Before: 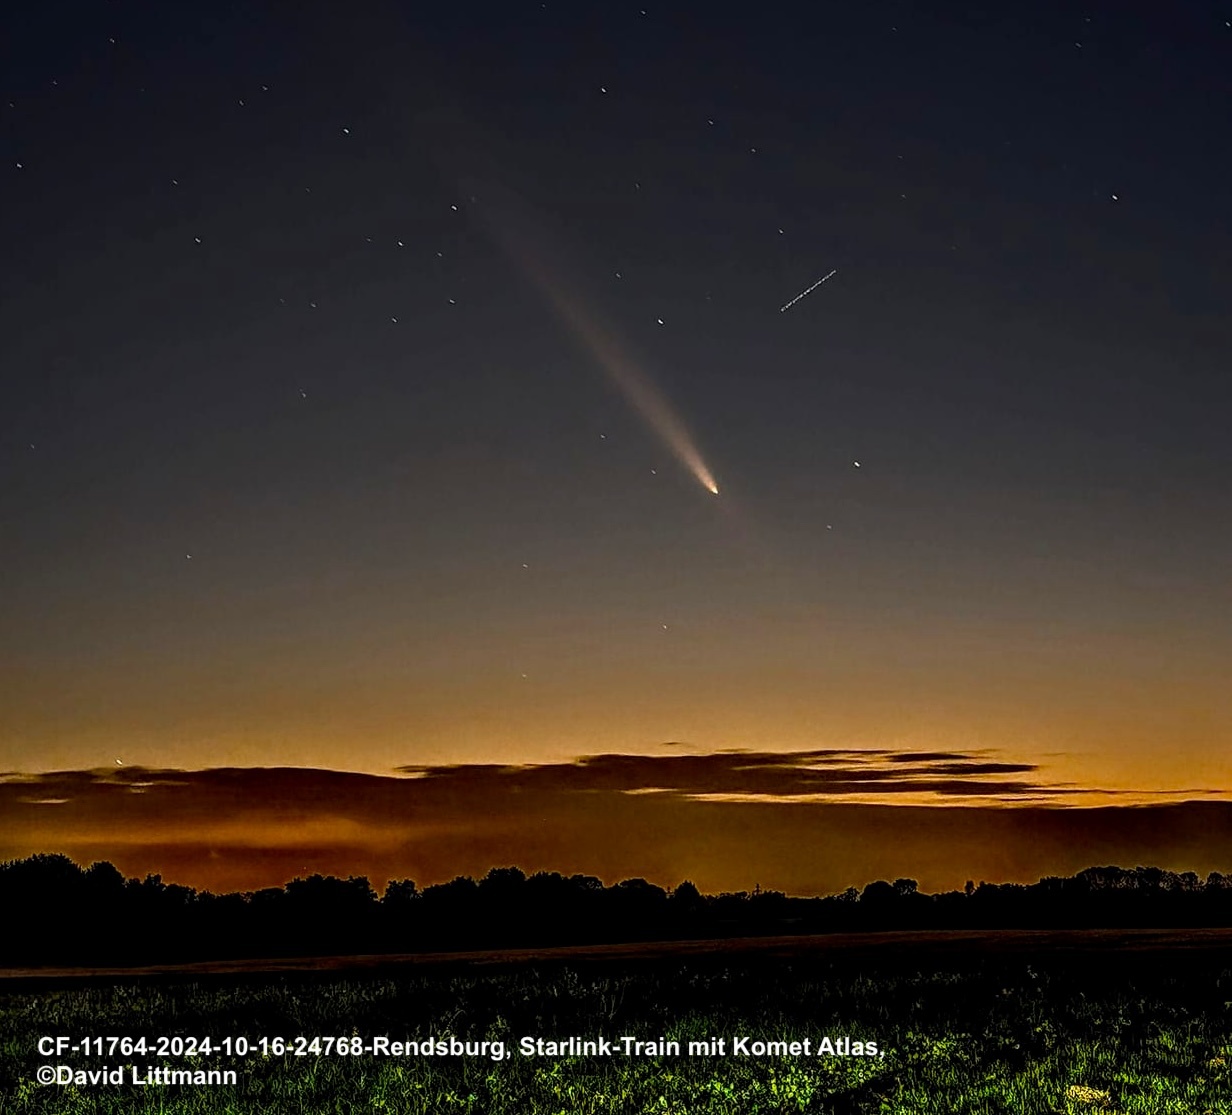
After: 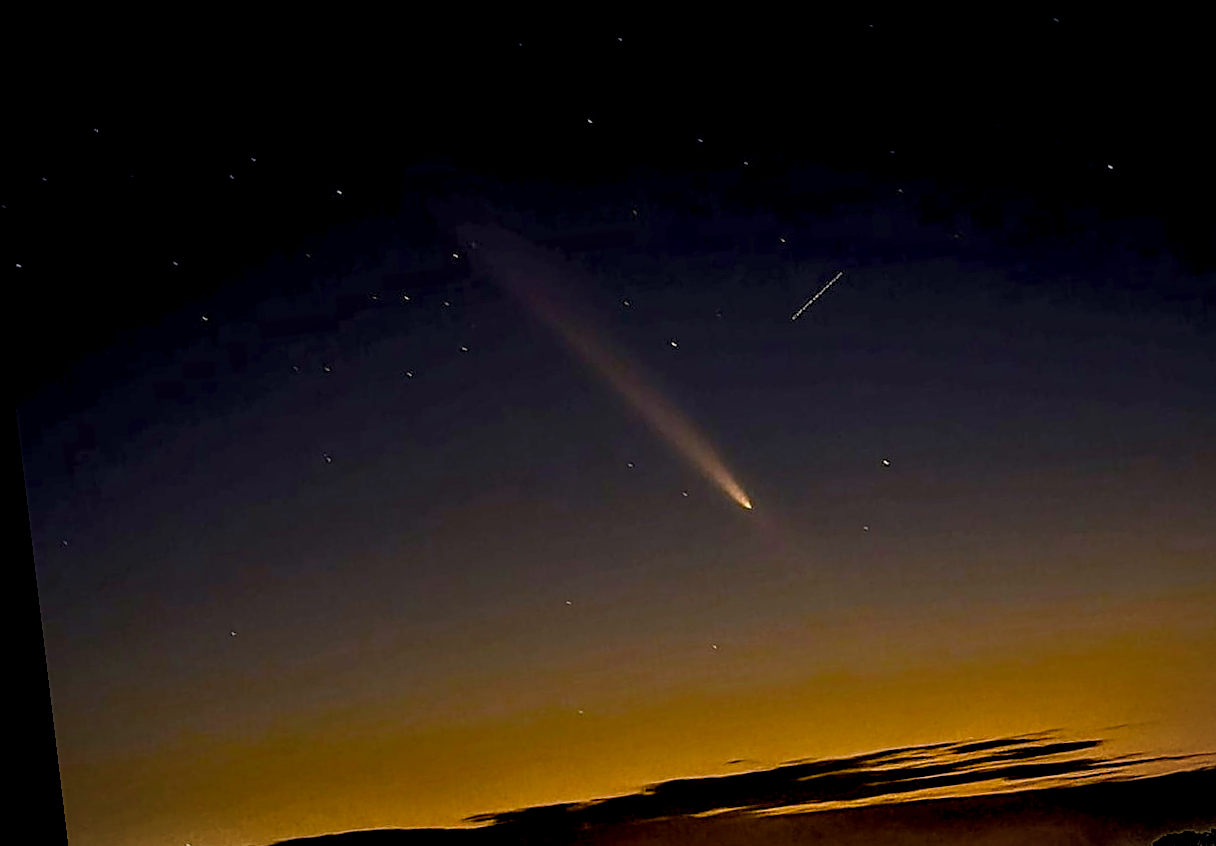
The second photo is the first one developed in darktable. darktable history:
crop: left 1.509%, top 3.452%, right 7.696%, bottom 28.452%
exposure: exposure -0.462 EV, compensate highlight preservation false
sharpen: on, module defaults
rotate and perspective: rotation -6.83°, automatic cropping off
color balance rgb: shadows lift › chroma 3%, shadows lift › hue 280.8°, power › hue 330°, highlights gain › chroma 3%, highlights gain › hue 75.6°, global offset › luminance -1%, perceptual saturation grading › global saturation 20%, perceptual saturation grading › highlights -25%, perceptual saturation grading › shadows 50%, global vibrance 20%
local contrast: on, module defaults
vignetting: fall-off start 100%, fall-off radius 64.94%, automatic ratio true, unbound false
tone equalizer: on, module defaults
